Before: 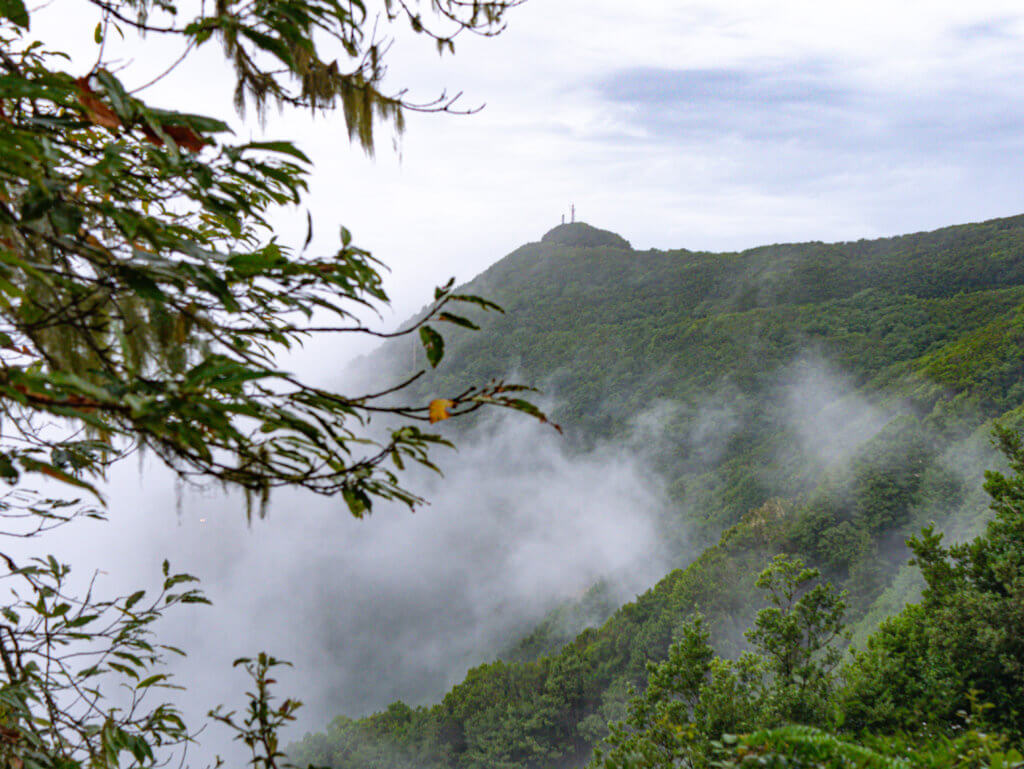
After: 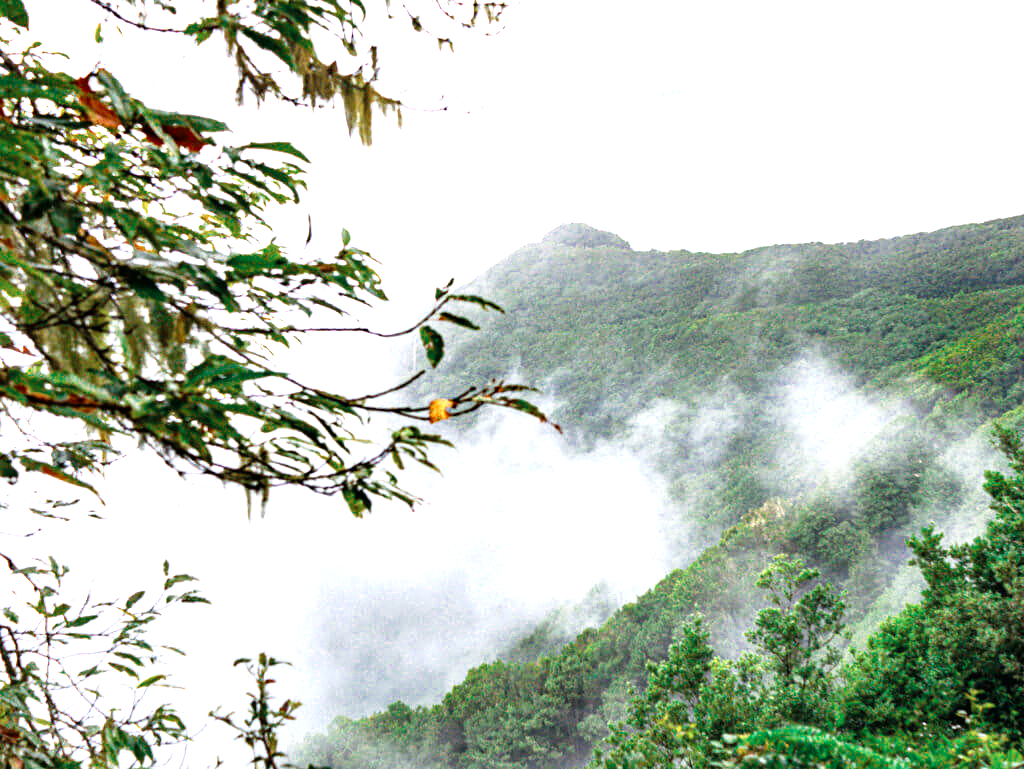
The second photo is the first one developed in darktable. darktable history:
tone curve: curves: ch0 [(0, 0) (0.003, 0) (0.011, 0.001) (0.025, 0.003) (0.044, 0.006) (0.069, 0.009) (0.1, 0.013) (0.136, 0.032) (0.177, 0.067) (0.224, 0.121) (0.277, 0.185) (0.335, 0.255) (0.399, 0.333) (0.468, 0.417) (0.543, 0.508) (0.623, 0.606) (0.709, 0.71) (0.801, 0.819) (0.898, 0.926) (1, 1)], preserve colors none
color zones: curves: ch0 [(0, 0.5) (0.125, 0.4) (0.25, 0.5) (0.375, 0.4) (0.5, 0.4) (0.625, 0.35) (0.75, 0.35) (0.875, 0.5)]; ch1 [(0, 0.35) (0.125, 0.45) (0.25, 0.35) (0.375, 0.35) (0.5, 0.35) (0.625, 0.35) (0.75, 0.45) (0.875, 0.35)]; ch2 [(0, 0.6) (0.125, 0.5) (0.25, 0.5) (0.375, 0.6) (0.5, 0.6) (0.625, 0.5) (0.75, 0.5) (0.875, 0.5)]
exposure: black level correction 0.001, exposure 1.81 EV, compensate exposure bias true, compensate highlight preservation false
